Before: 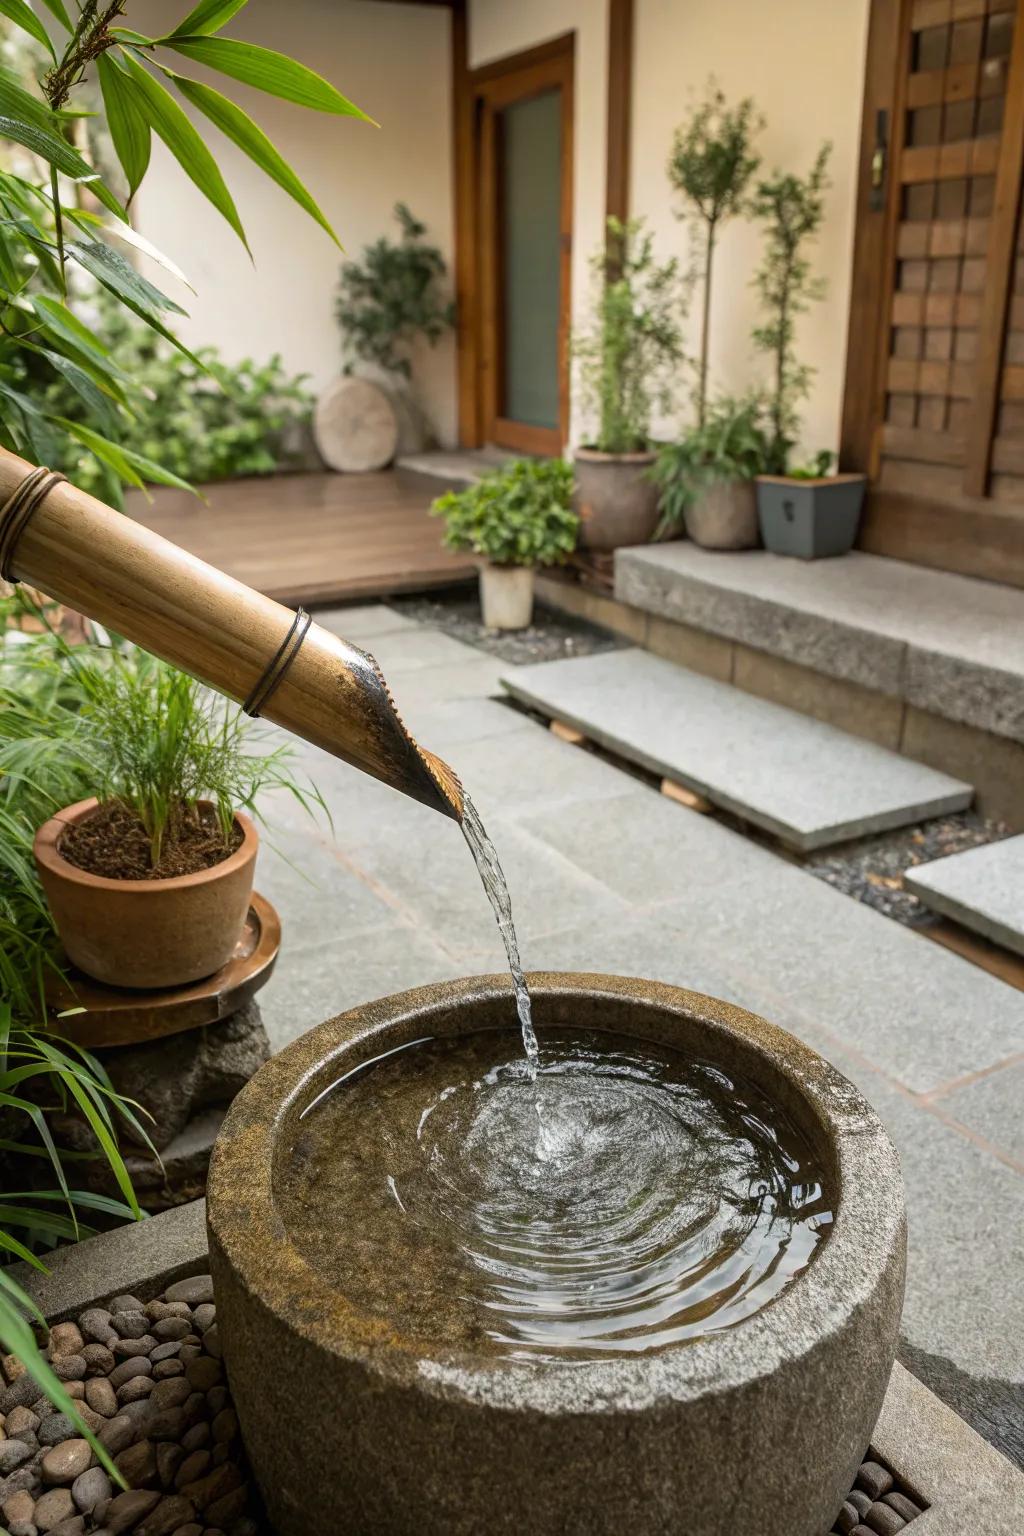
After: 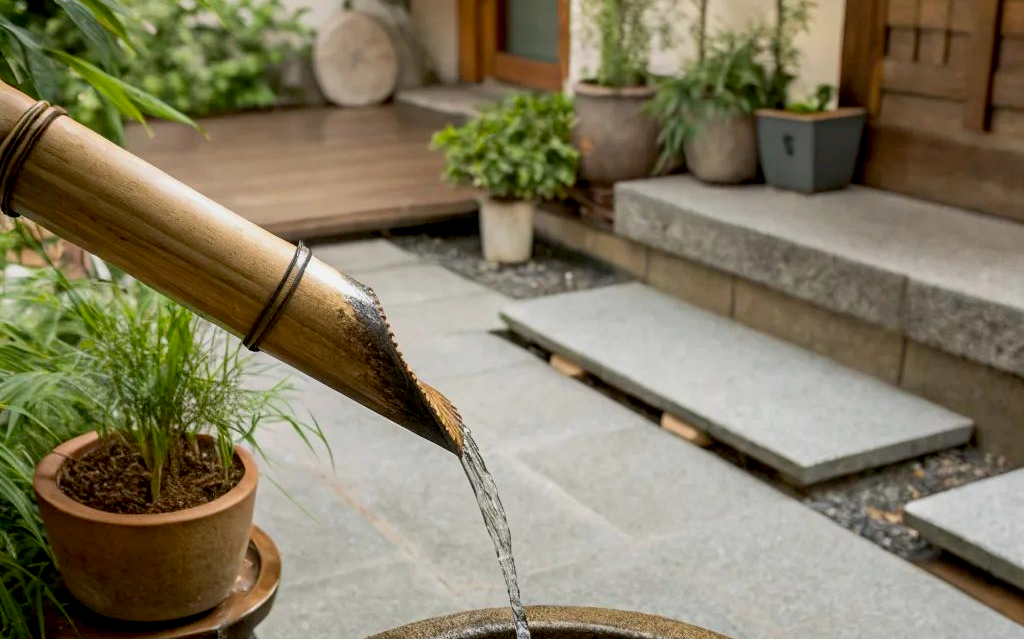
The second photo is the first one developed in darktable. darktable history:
exposure: black level correction 0.009, exposure -0.164 EV, compensate highlight preservation false
tone equalizer: edges refinement/feathering 500, mask exposure compensation -1.57 EV, preserve details no
crop and rotate: top 23.845%, bottom 34.493%
